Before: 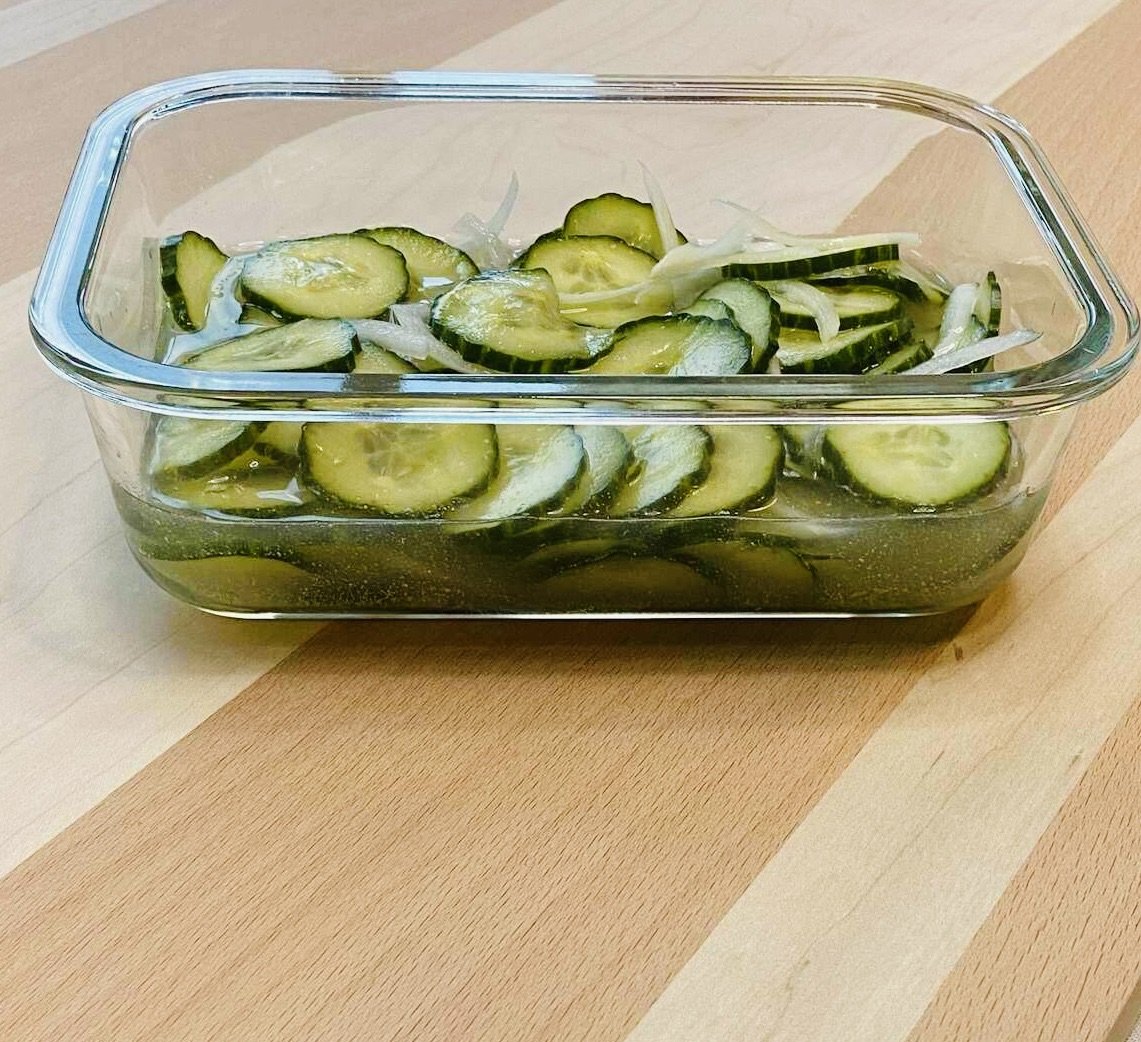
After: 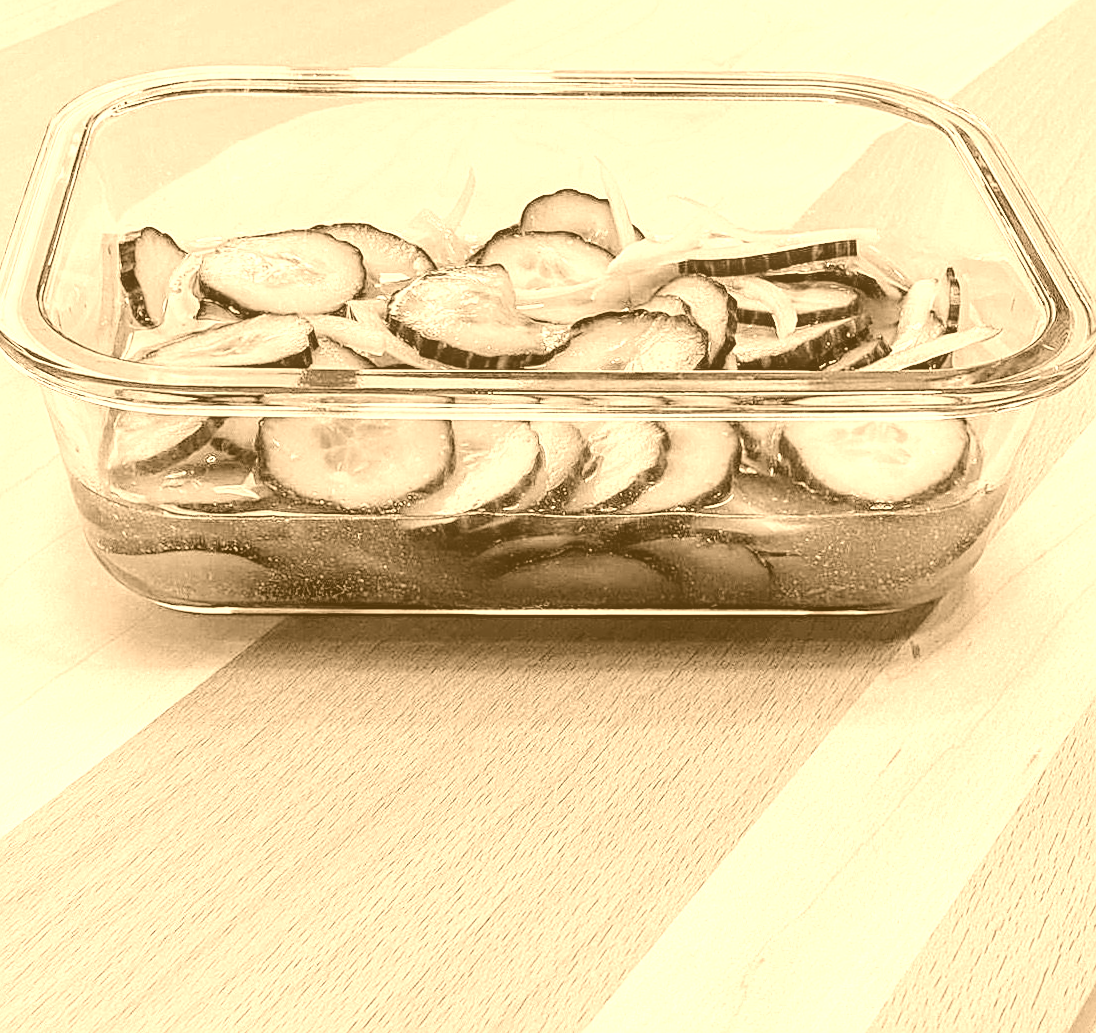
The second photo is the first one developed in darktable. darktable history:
colorize: hue 28.8°, source mix 100%
crop and rotate: left 3.238%
color balance: output saturation 120%
local contrast: on, module defaults
rotate and perspective: rotation 0.192°, lens shift (horizontal) -0.015, crop left 0.005, crop right 0.996, crop top 0.006, crop bottom 0.99
sharpen: on, module defaults
filmic rgb: black relative exposure -7.65 EV, white relative exposure 4.56 EV, hardness 3.61, color science v6 (2022)
